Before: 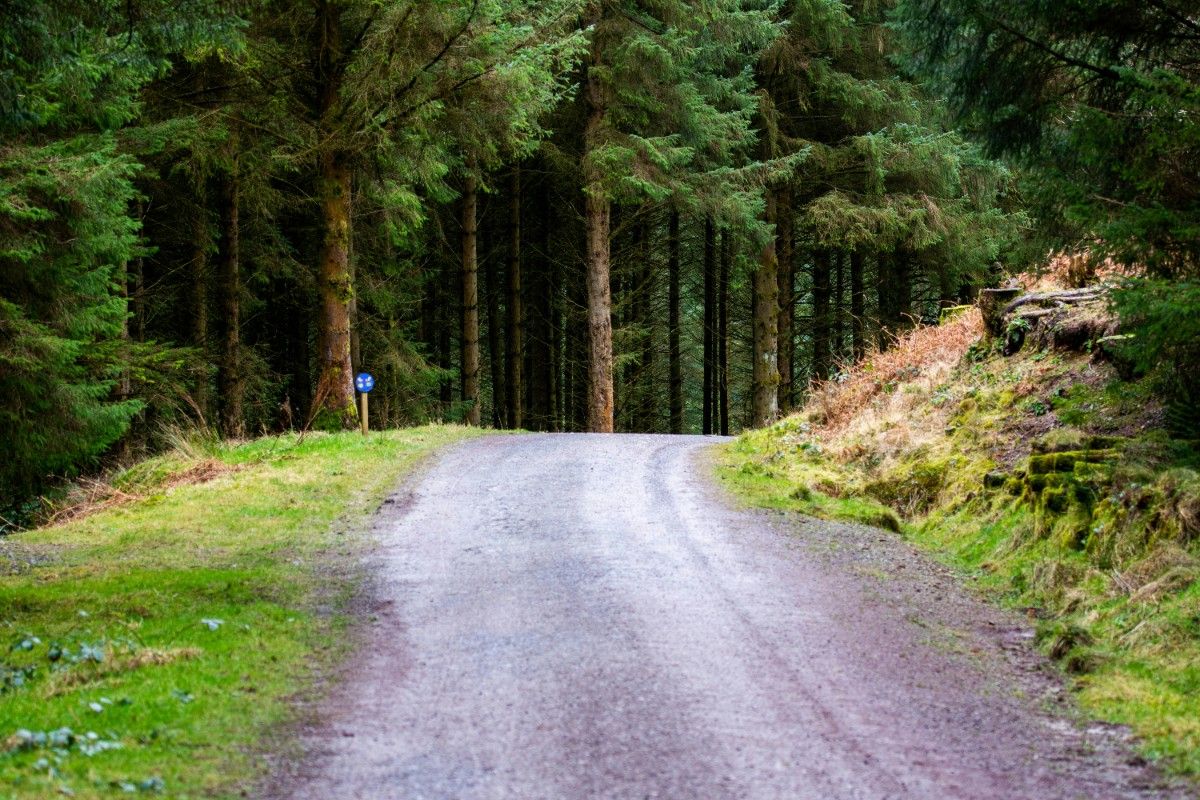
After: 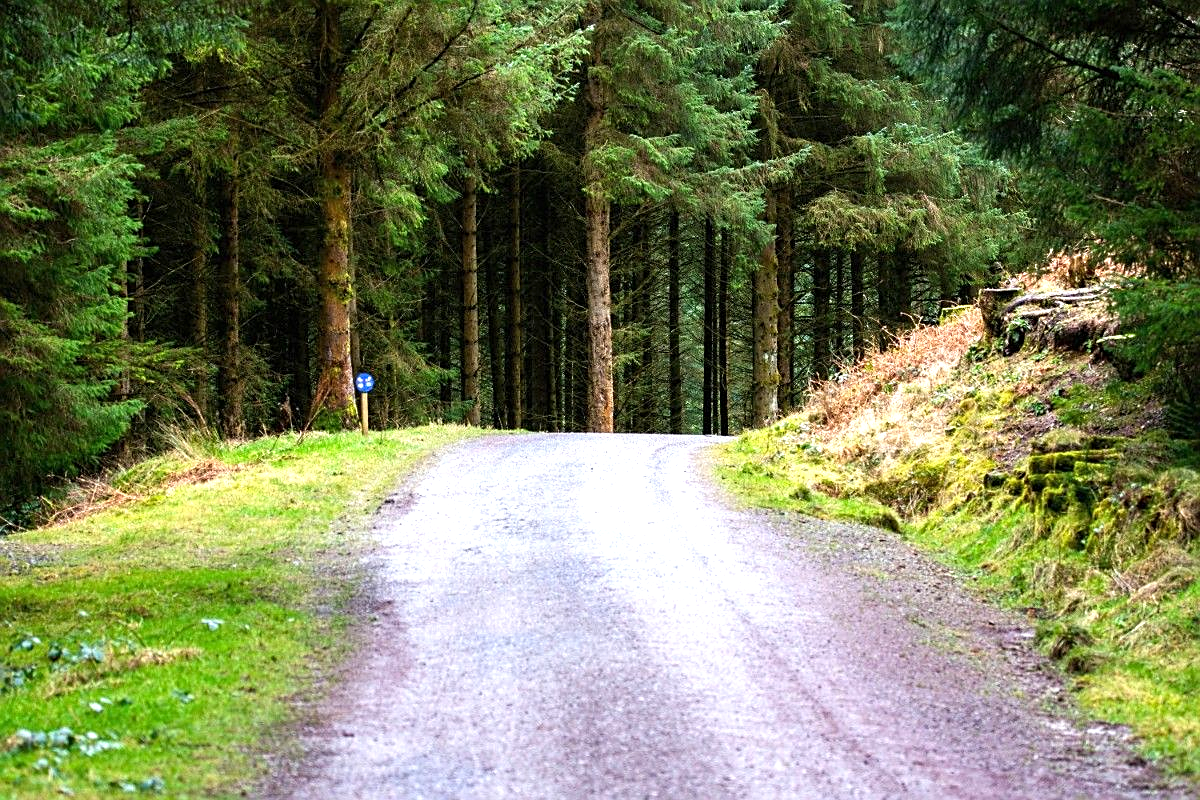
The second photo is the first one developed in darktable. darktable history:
exposure: black level correction 0, exposure 0.7 EV, compensate exposure bias true, compensate highlight preservation false
sharpen: on, module defaults
